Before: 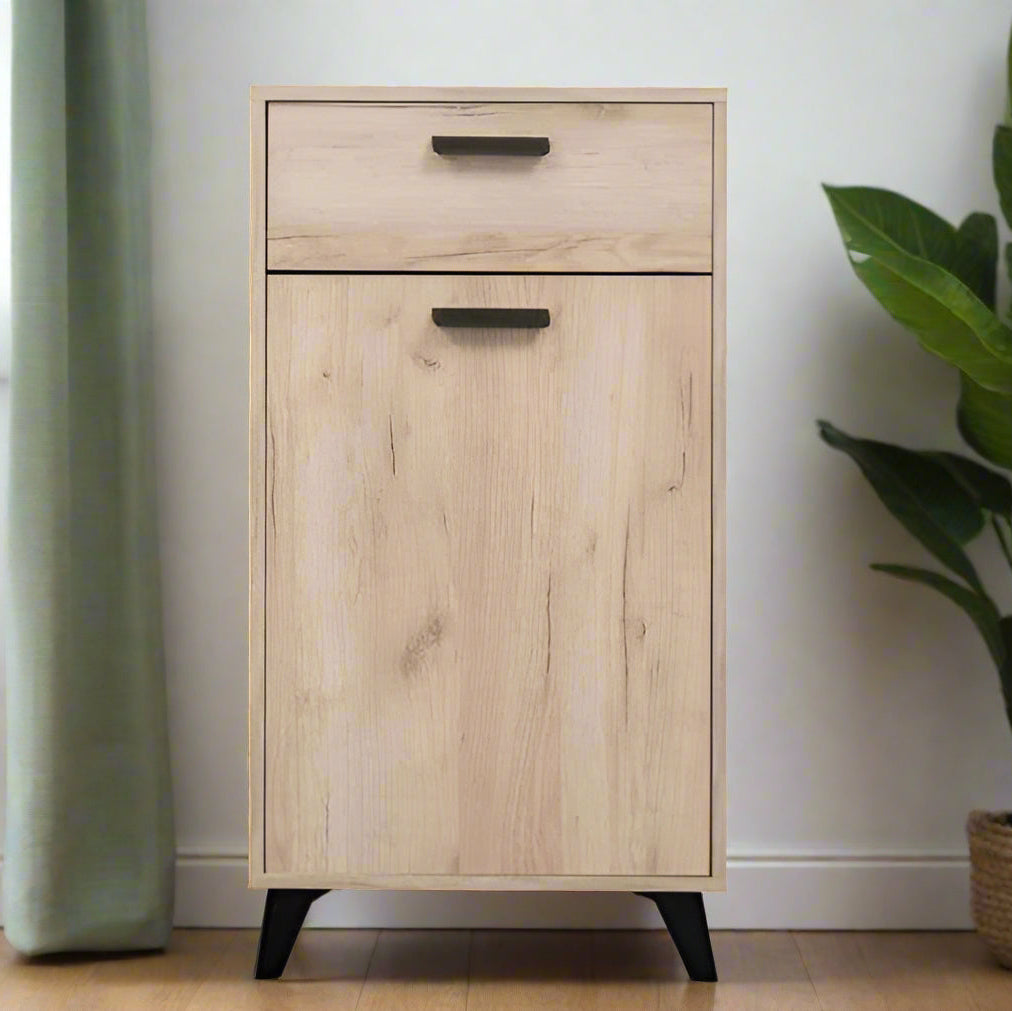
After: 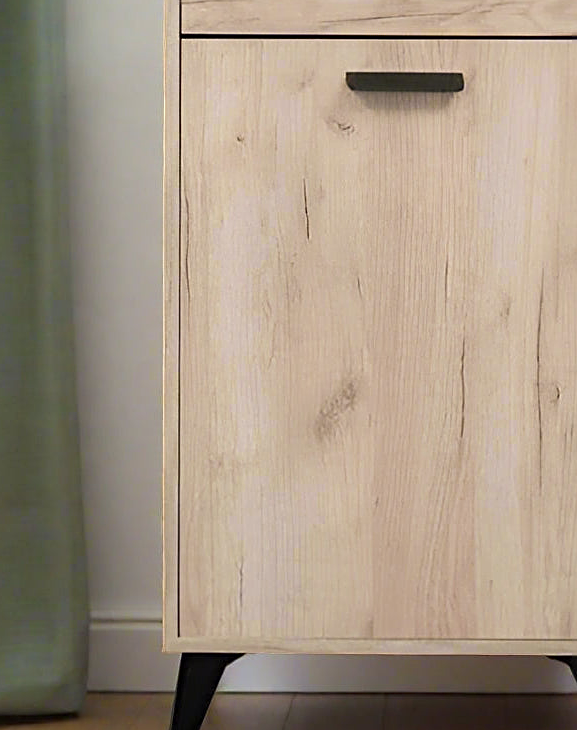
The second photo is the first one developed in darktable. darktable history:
crop: left 8.578%, top 23.441%, right 34.402%, bottom 4.316%
contrast brightness saturation: saturation -0.054
sharpen: on, module defaults
